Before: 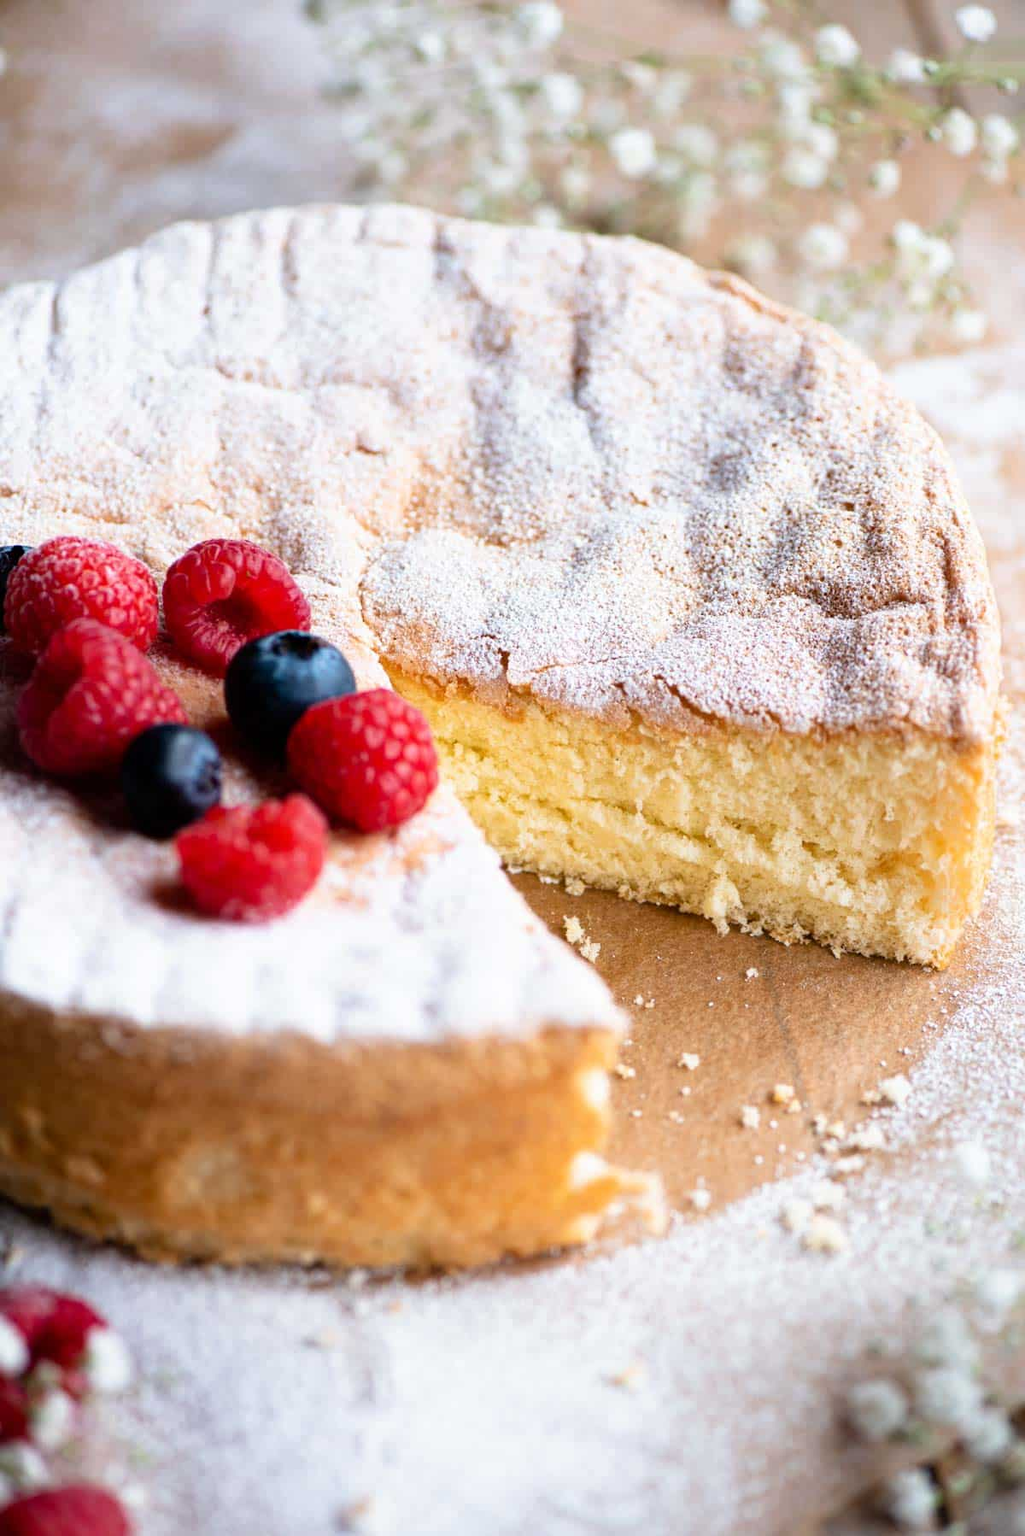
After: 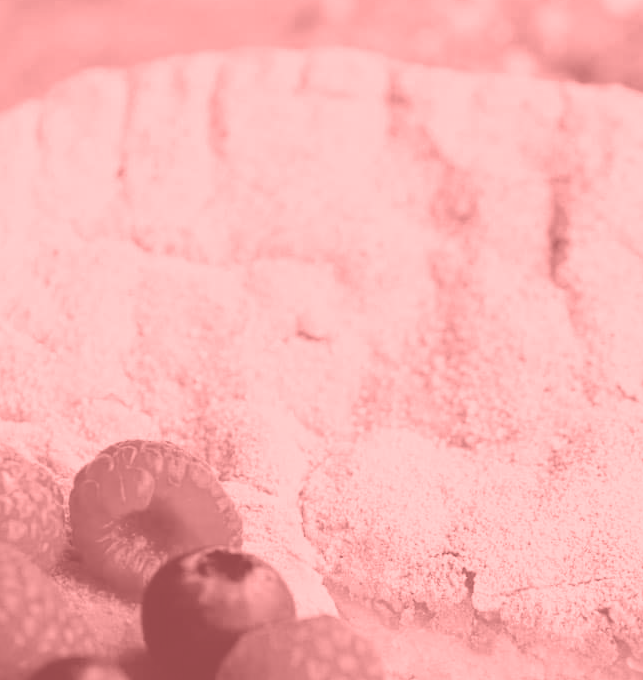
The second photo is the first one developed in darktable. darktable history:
colorize: saturation 51%, source mix 50.67%, lightness 50.67%
velvia: on, module defaults
crop: left 10.121%, top 10.631%, right 36.218%, bottom 51.526%
